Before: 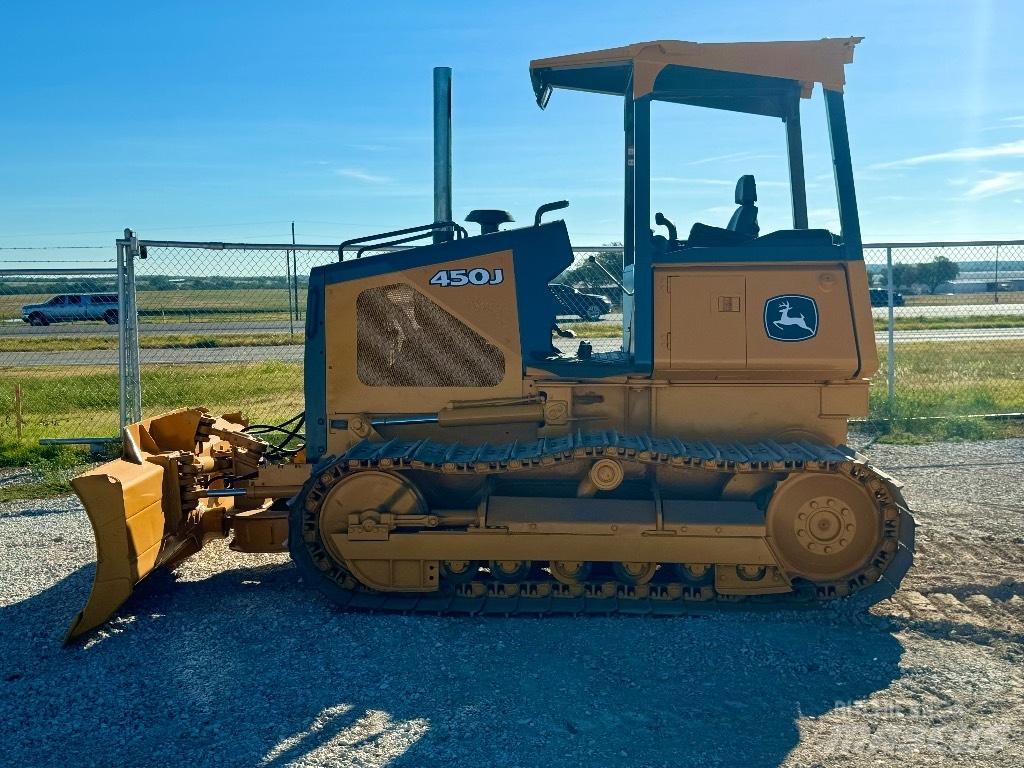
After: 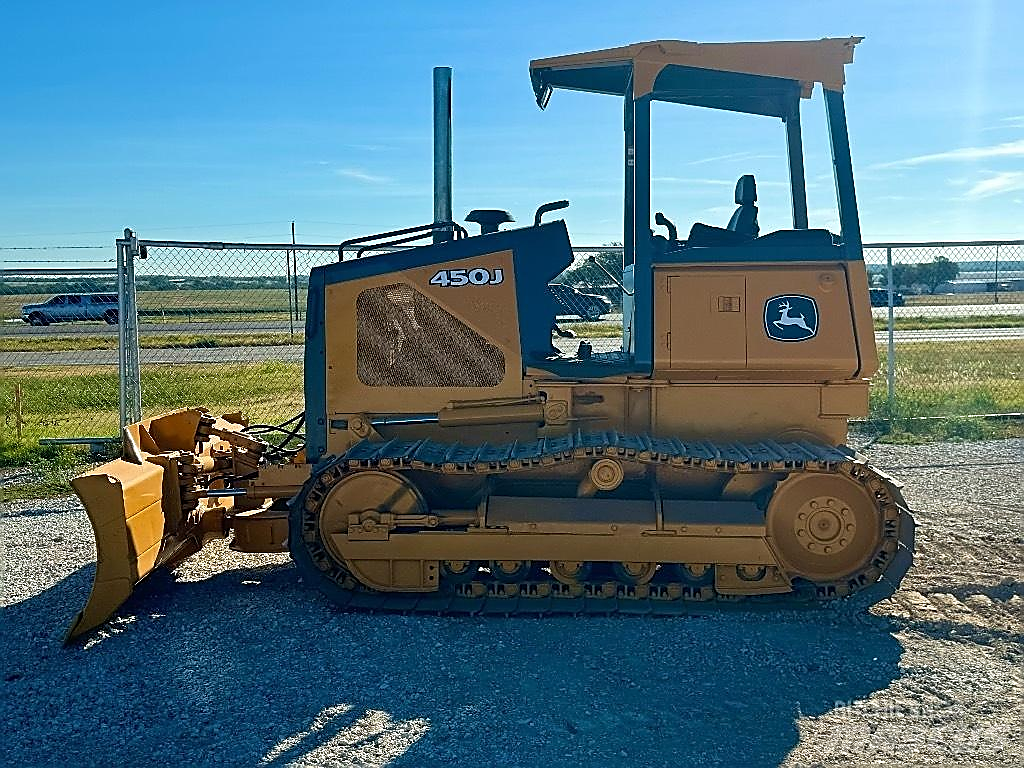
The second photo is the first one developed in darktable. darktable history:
sharpen: radius 1.394, amount 1.24, threshold 0.785
